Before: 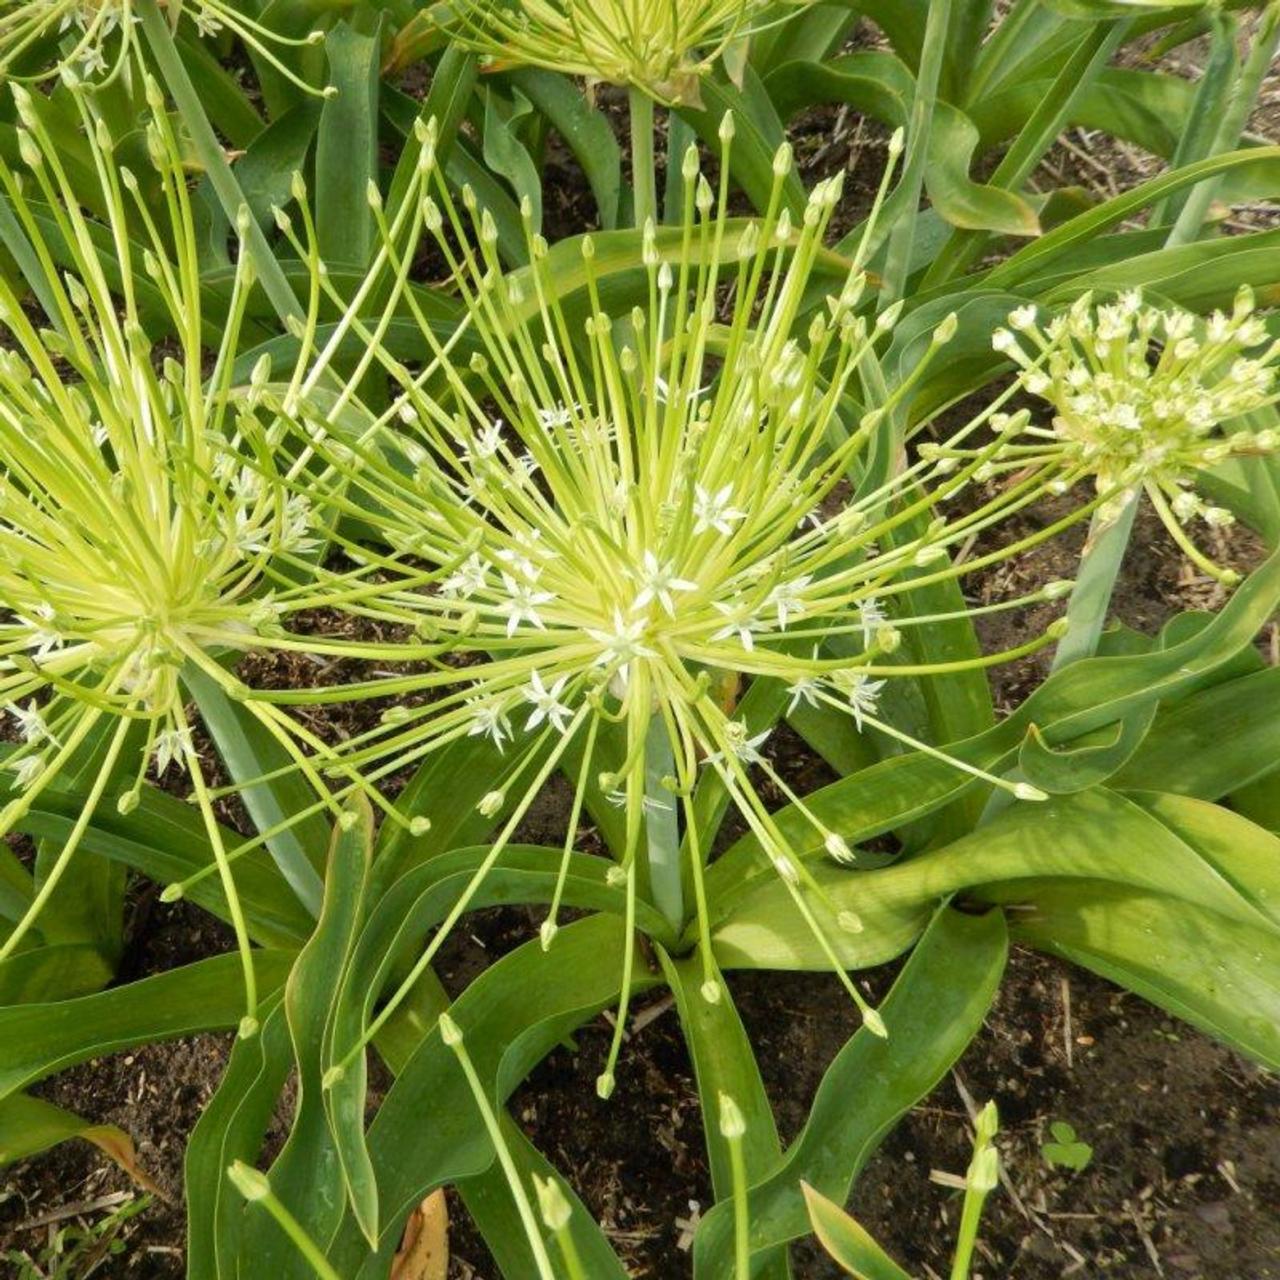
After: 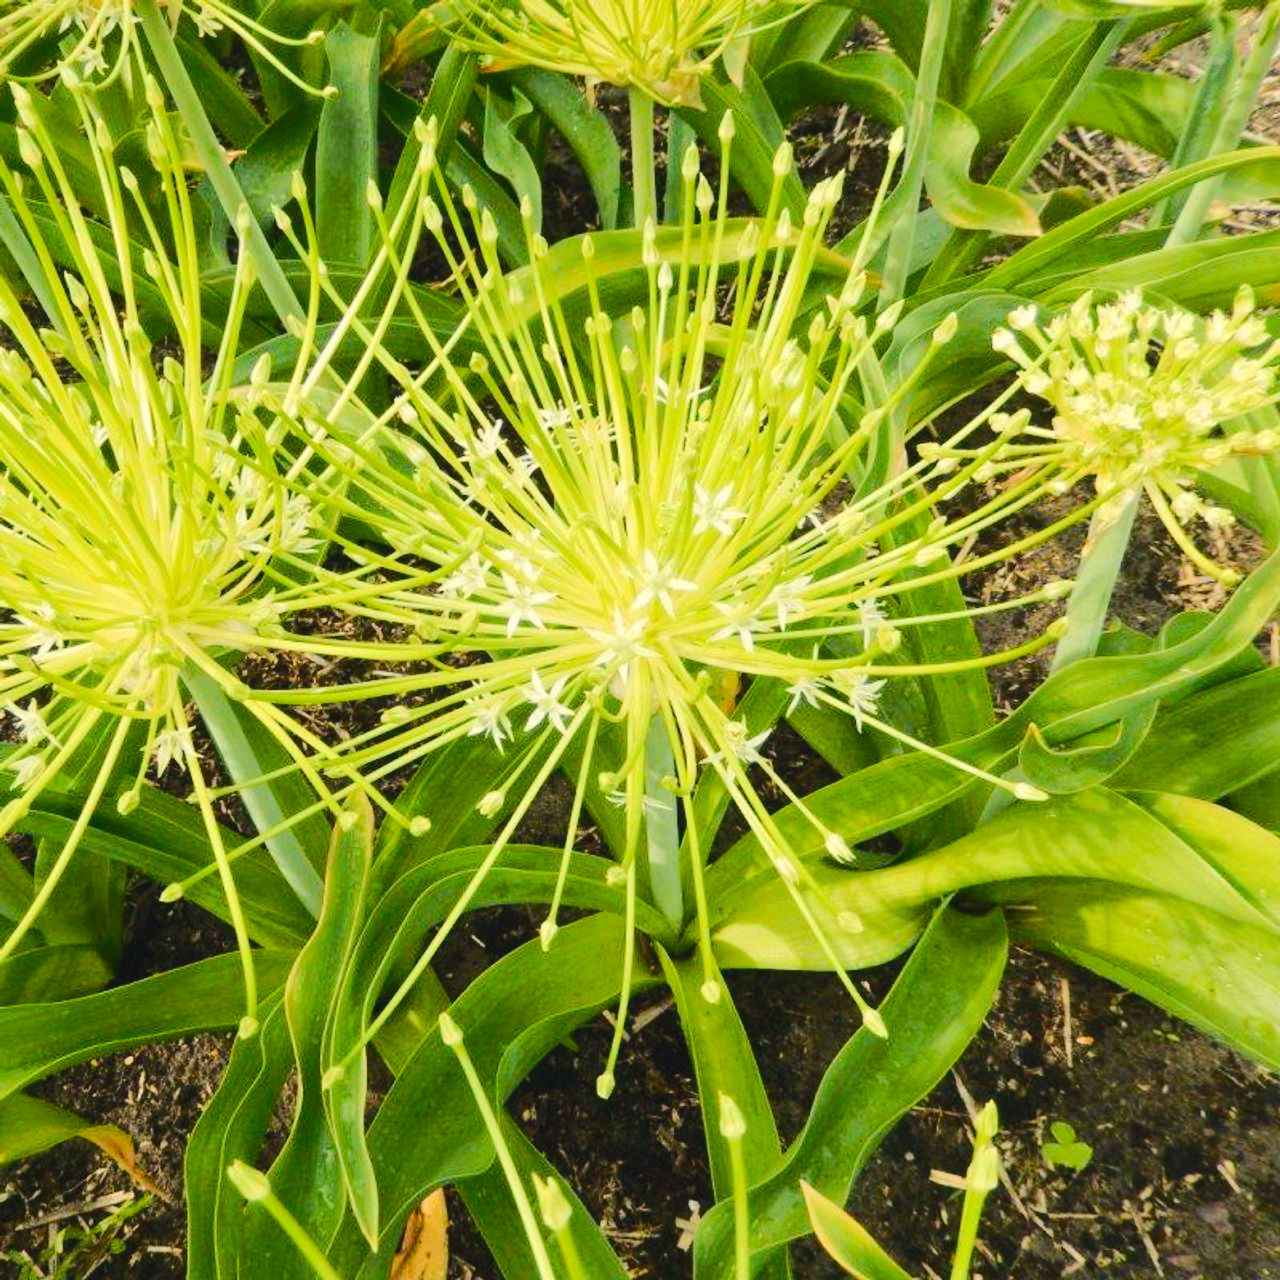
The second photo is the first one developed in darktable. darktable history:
color balance rgb: shadows lift › chroma 2%, shadows lift › hue 219.6°, power › hue 313.2°, highlights gain › chroma 3%, highlights gain › hue 75.6°, global offset › luminance 0.5%, perceptual saturation grading › global saturation 15.33%, perceptual saturation grading › highlights -19.33%, perceptual saturation grading › shadows 20%, global vibrance 20%
rgb curve: curves: ch0 [(0, 0) (0.284, 0.292) (0.505, 0.644) (1, 1)]; ch1 [(0, 0) (0.284, 0.292) (0.505, 0.644) (1, 1)]; ch2 [(0, 0) (0.284, 0.292) (0.505, 0.644) (1, 1)], compensate middle gray true
